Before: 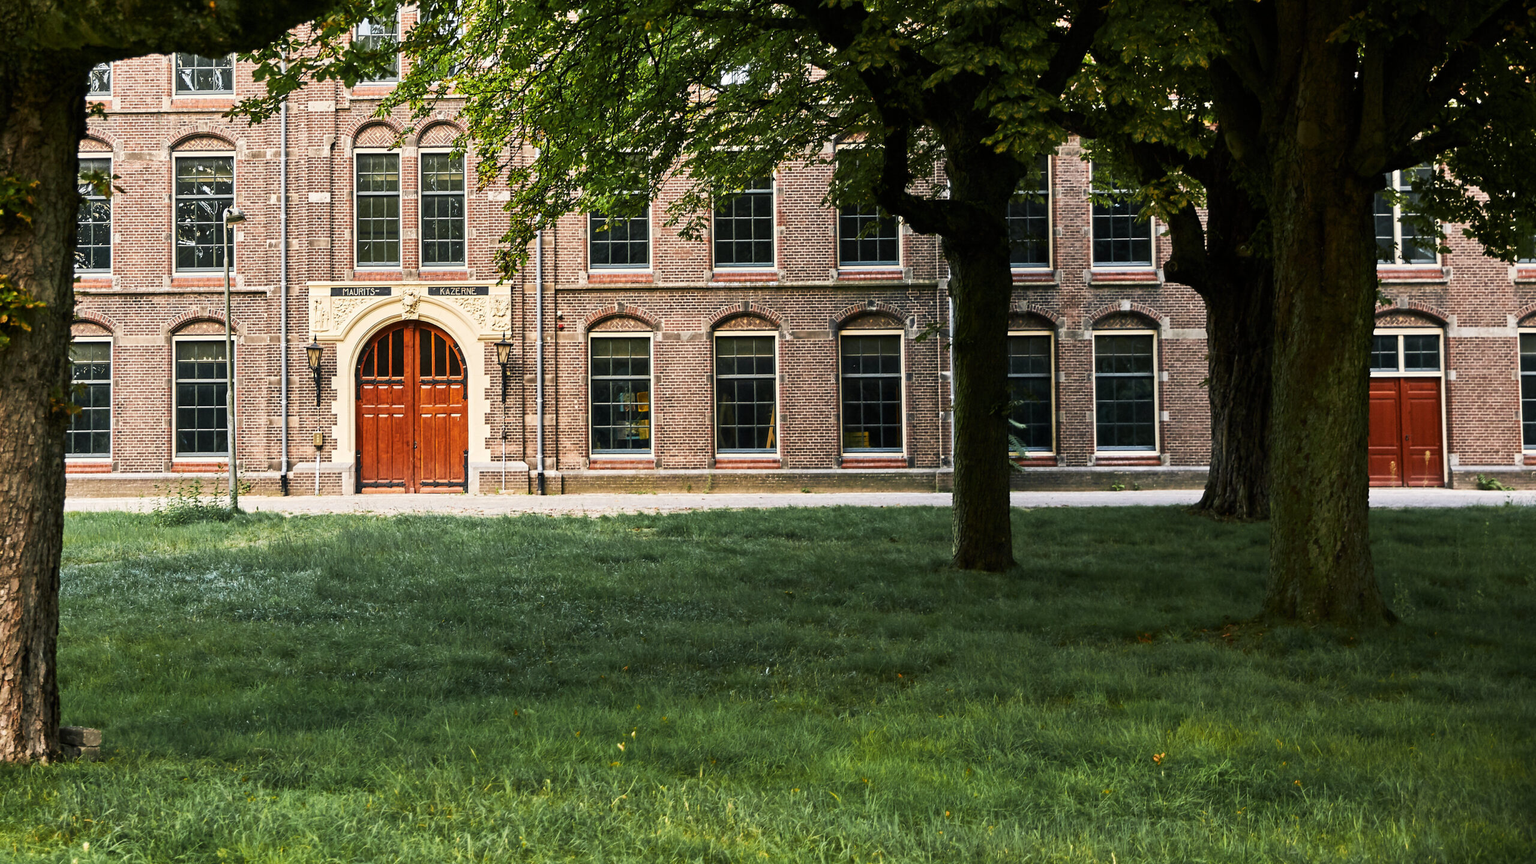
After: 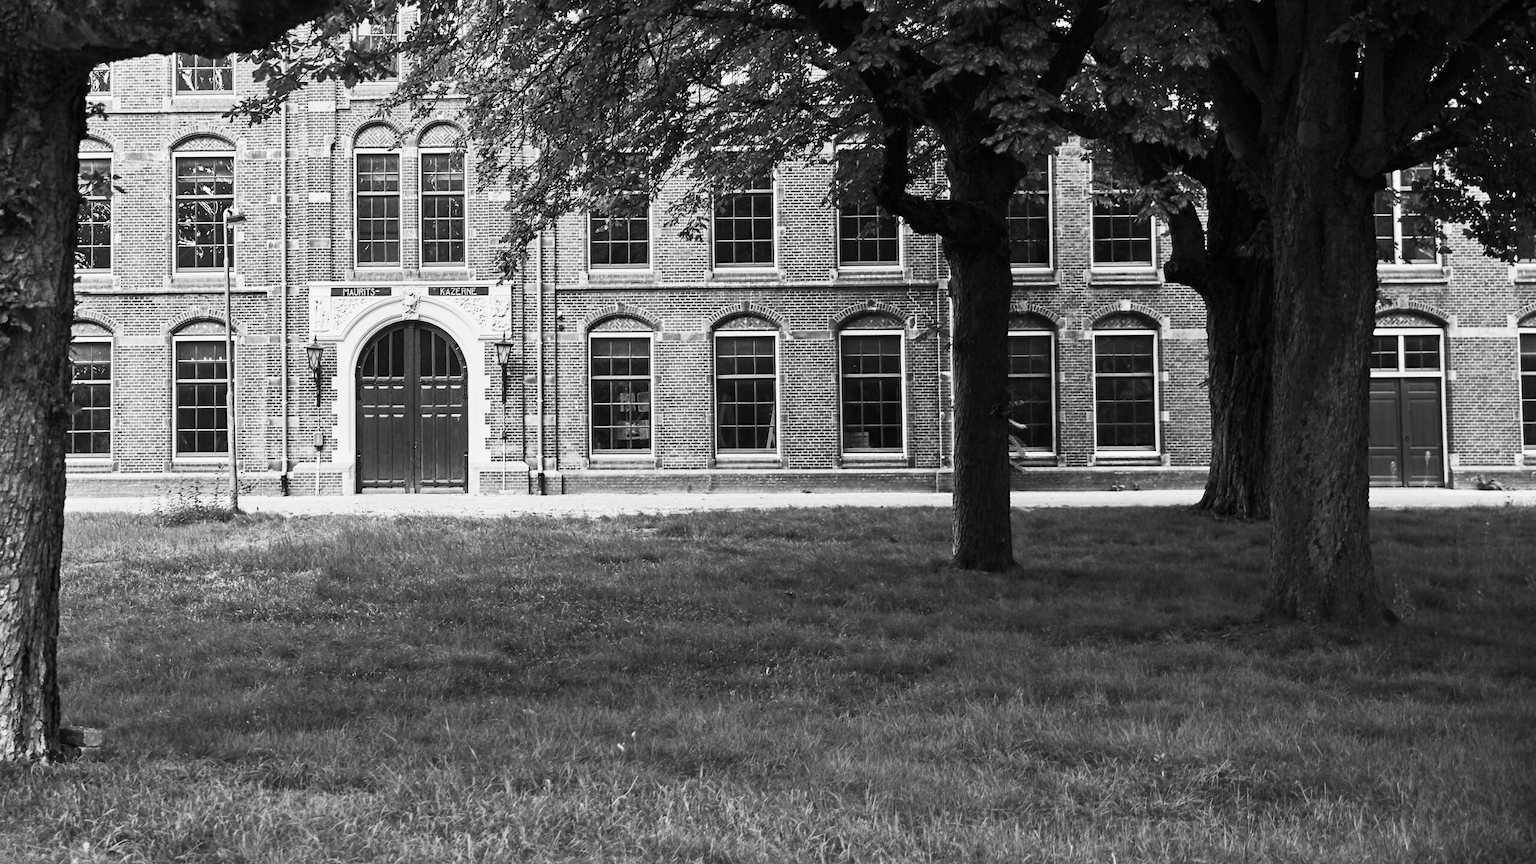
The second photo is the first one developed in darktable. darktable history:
contrast brightness saturation: contrast 0.2, brightness 0.16, saturation 0.22
monochrome: a 0, b 0, size 0.5, highlights 0.57
